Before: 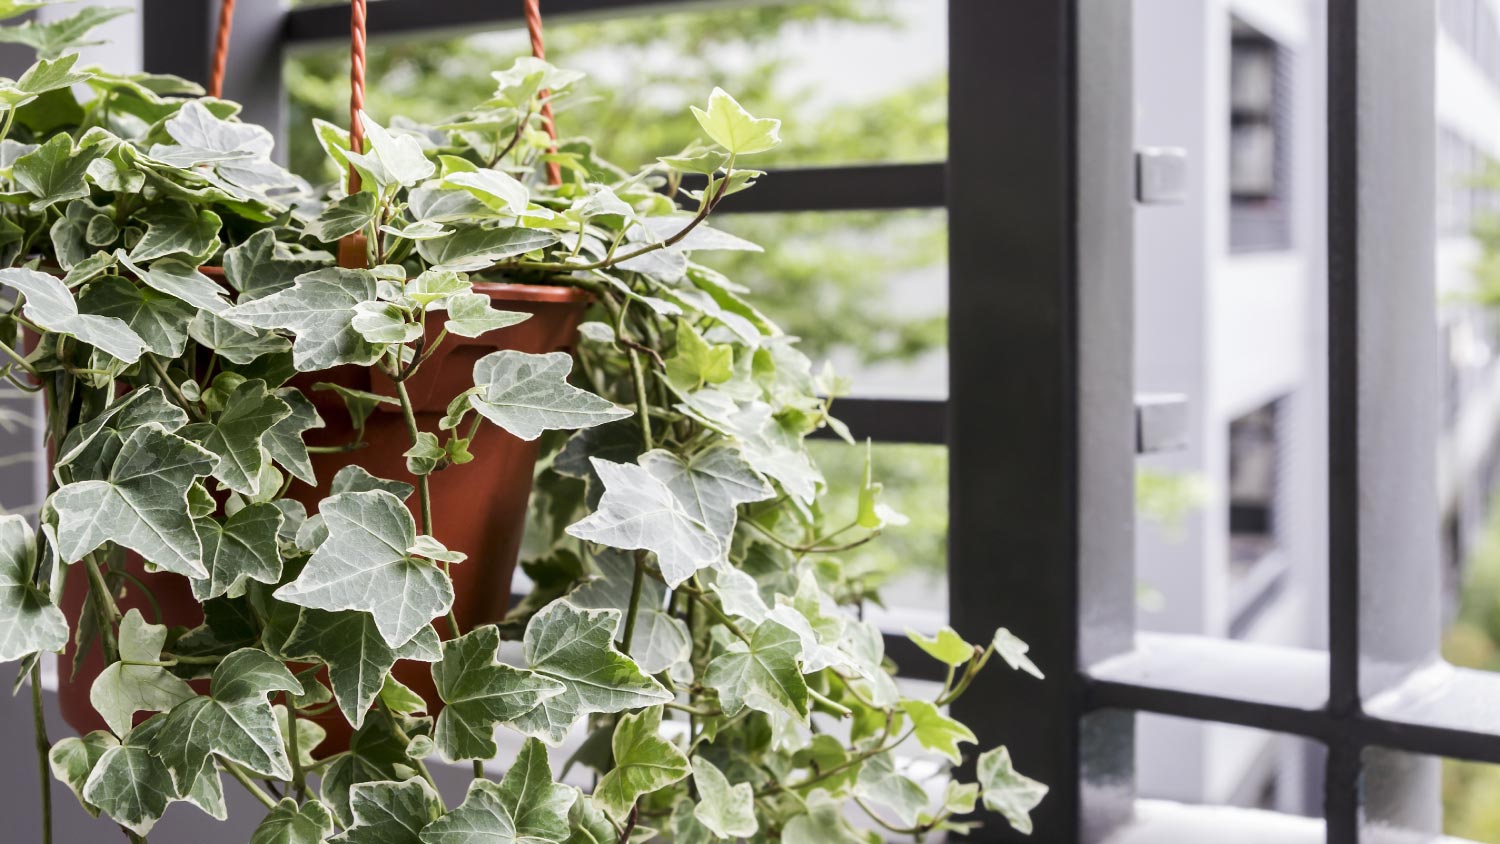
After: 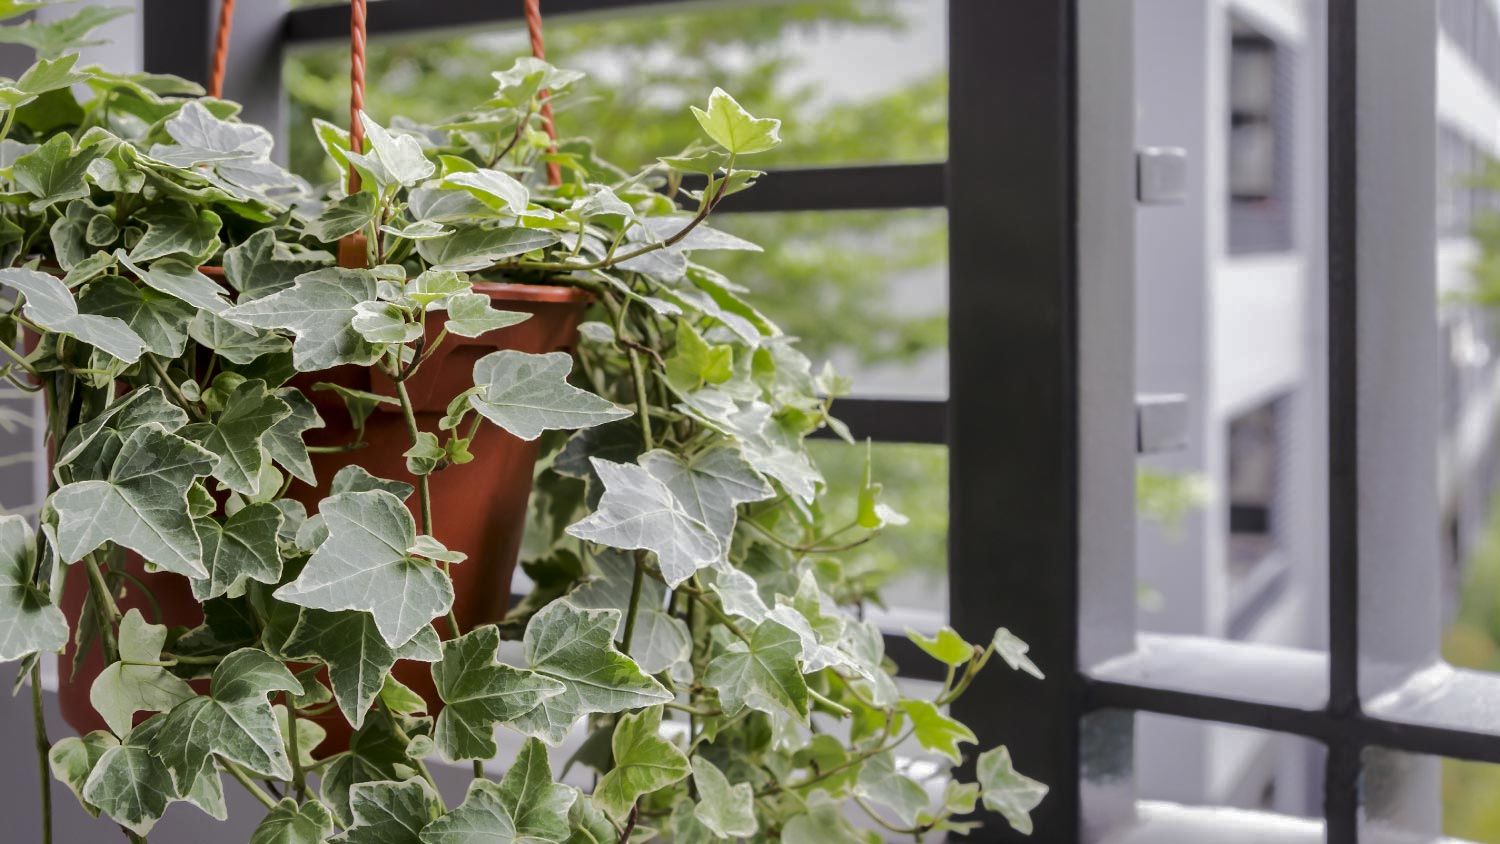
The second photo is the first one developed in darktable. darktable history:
shadows and highlights: shadows -18.51, highlights -73.57
tone equalizer: edges refinement/feathering 500, mask exposure compensation -1.57 EV, preserve details no
